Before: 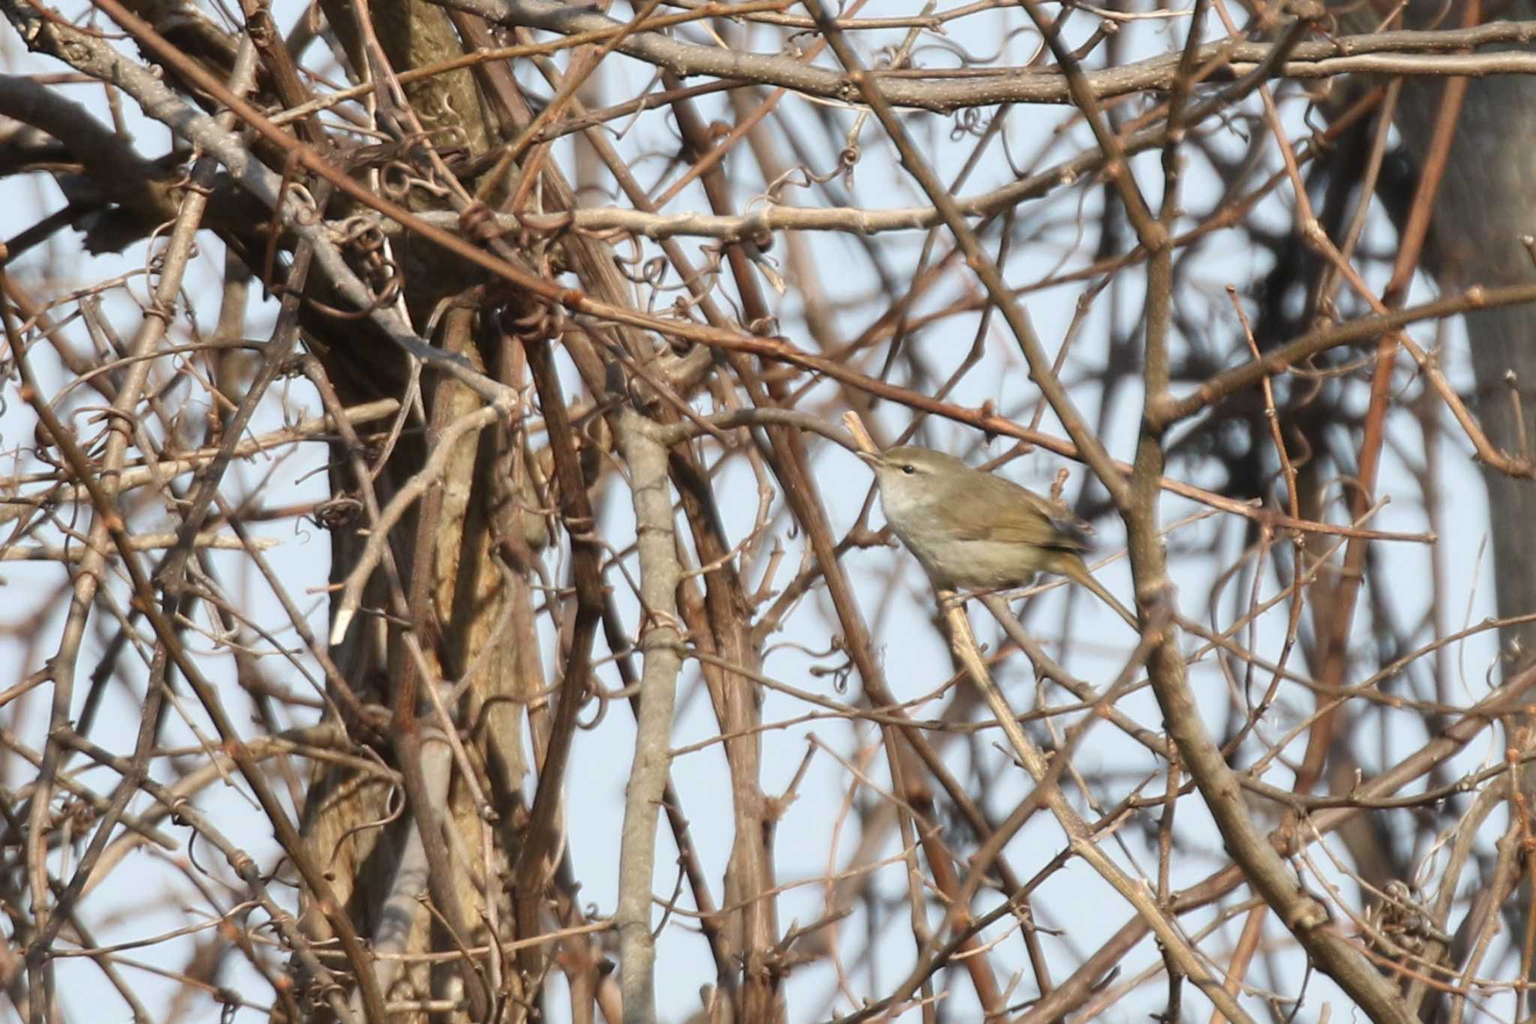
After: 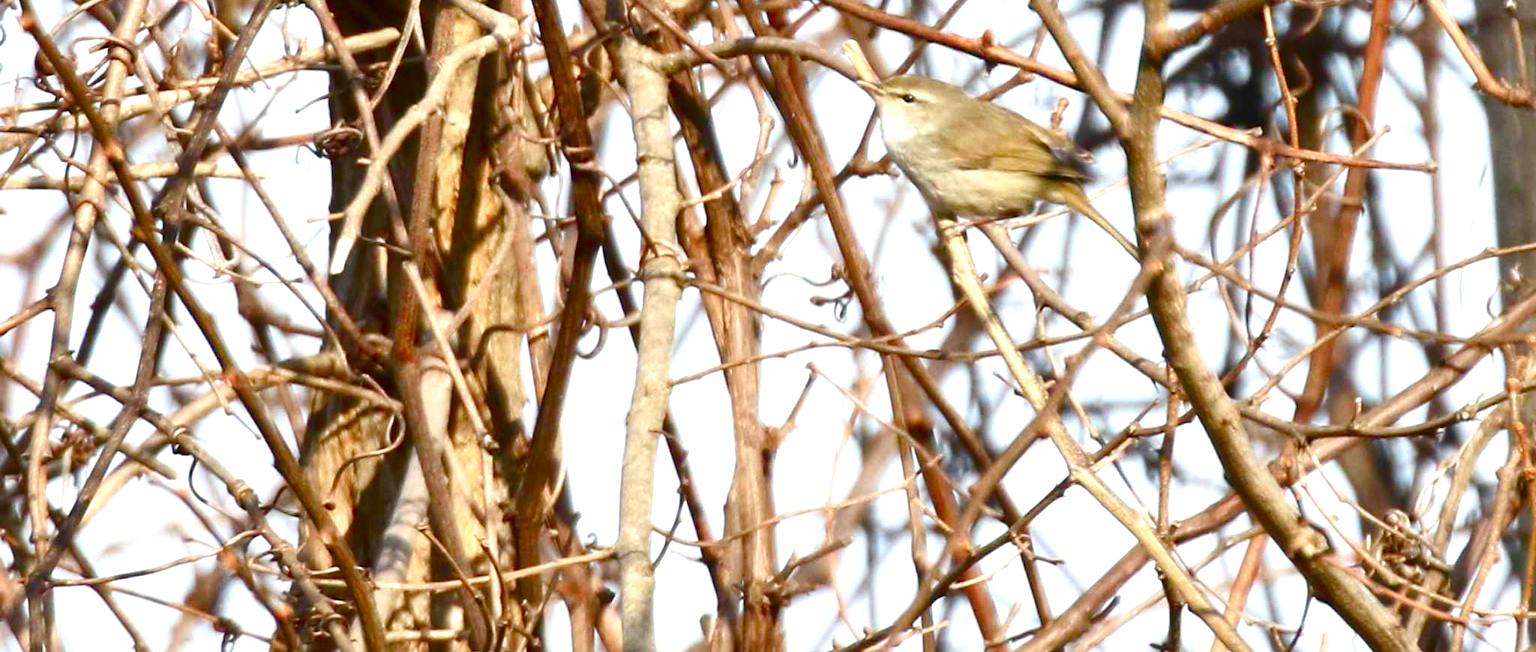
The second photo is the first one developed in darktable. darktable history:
exposure: black level correction -0.001, exposure 0.902 EV, compensate highlight preservation false
crop and rotate: top 36.306%
color balance rgb: global offset › luminance -0.515%, perceptual saturation grading › global saturation 20%, perceptual saturation grading › highlights -50.582%, perceptual saturation grading › shadows 30.02%, global vibrance 42.969%
contrast brightness saturation: contrast 0.116, brightness -0.124, saturation 0.197
